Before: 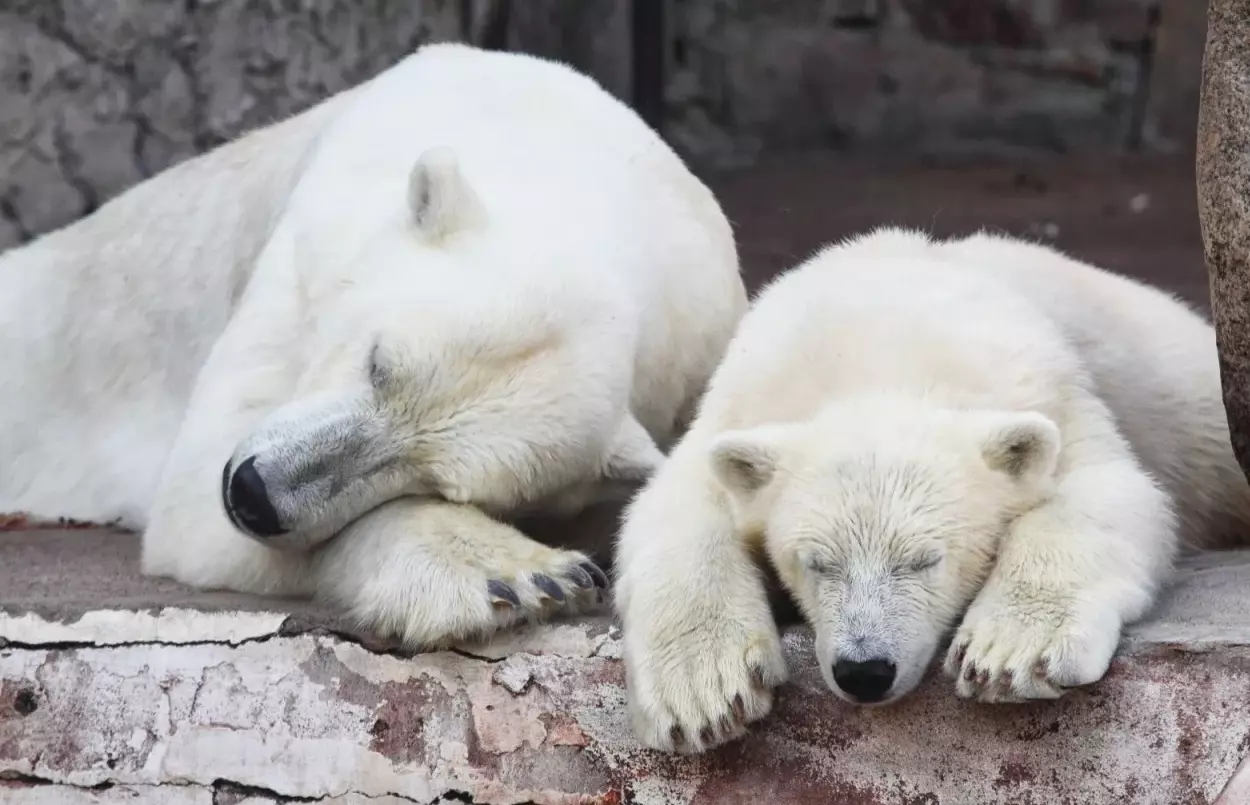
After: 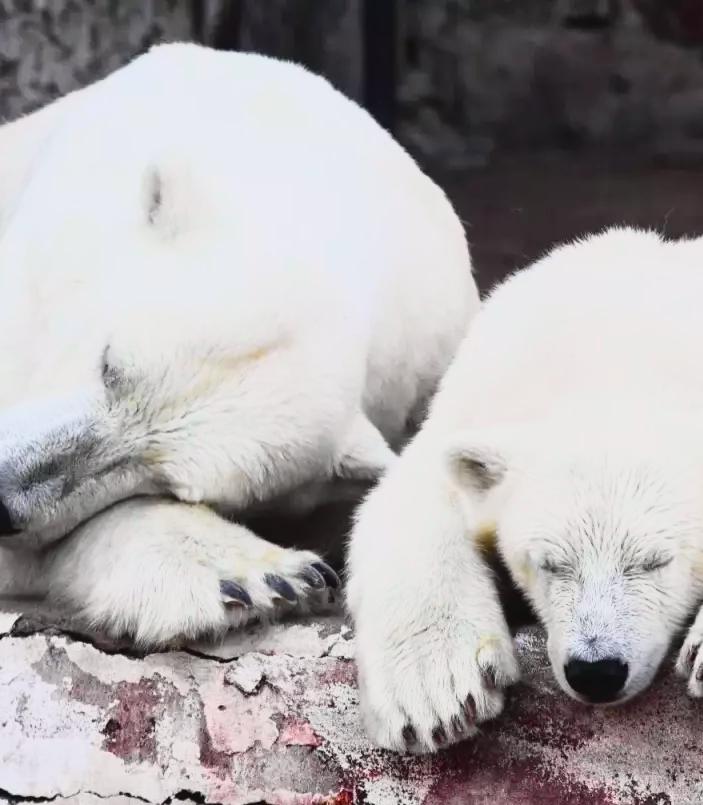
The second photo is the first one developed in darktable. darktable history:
tone curve: curves: ch0 [(0, 0.023) (0.132, 0.075) (0.256, 0.2) (0.463, 0.494) (0.699, 0.816) (0.813, 0.898) (1, 0.943)]; ch1 [(0, 0) (0.32, 0.306) (0.441, 0.41) (0.476, 0.466) (0.498, 0.5) (0.518, 0.519) (0.546, 0.571) (0.604, 0.651) (0.733, 0.817) (1, 1)]; ch2 [(0, 0) (0.312, 0.313) (0.431, 0.425) (0.483, 0.477) (0.503, 0.503) (0.526, 0.507) (0.564, 0.575) (0.614, 0.695) (0.713, 0.767) (0.985, 0.966)], color space Lab, independent channels
crop: left 21.496%, right 22.254%
